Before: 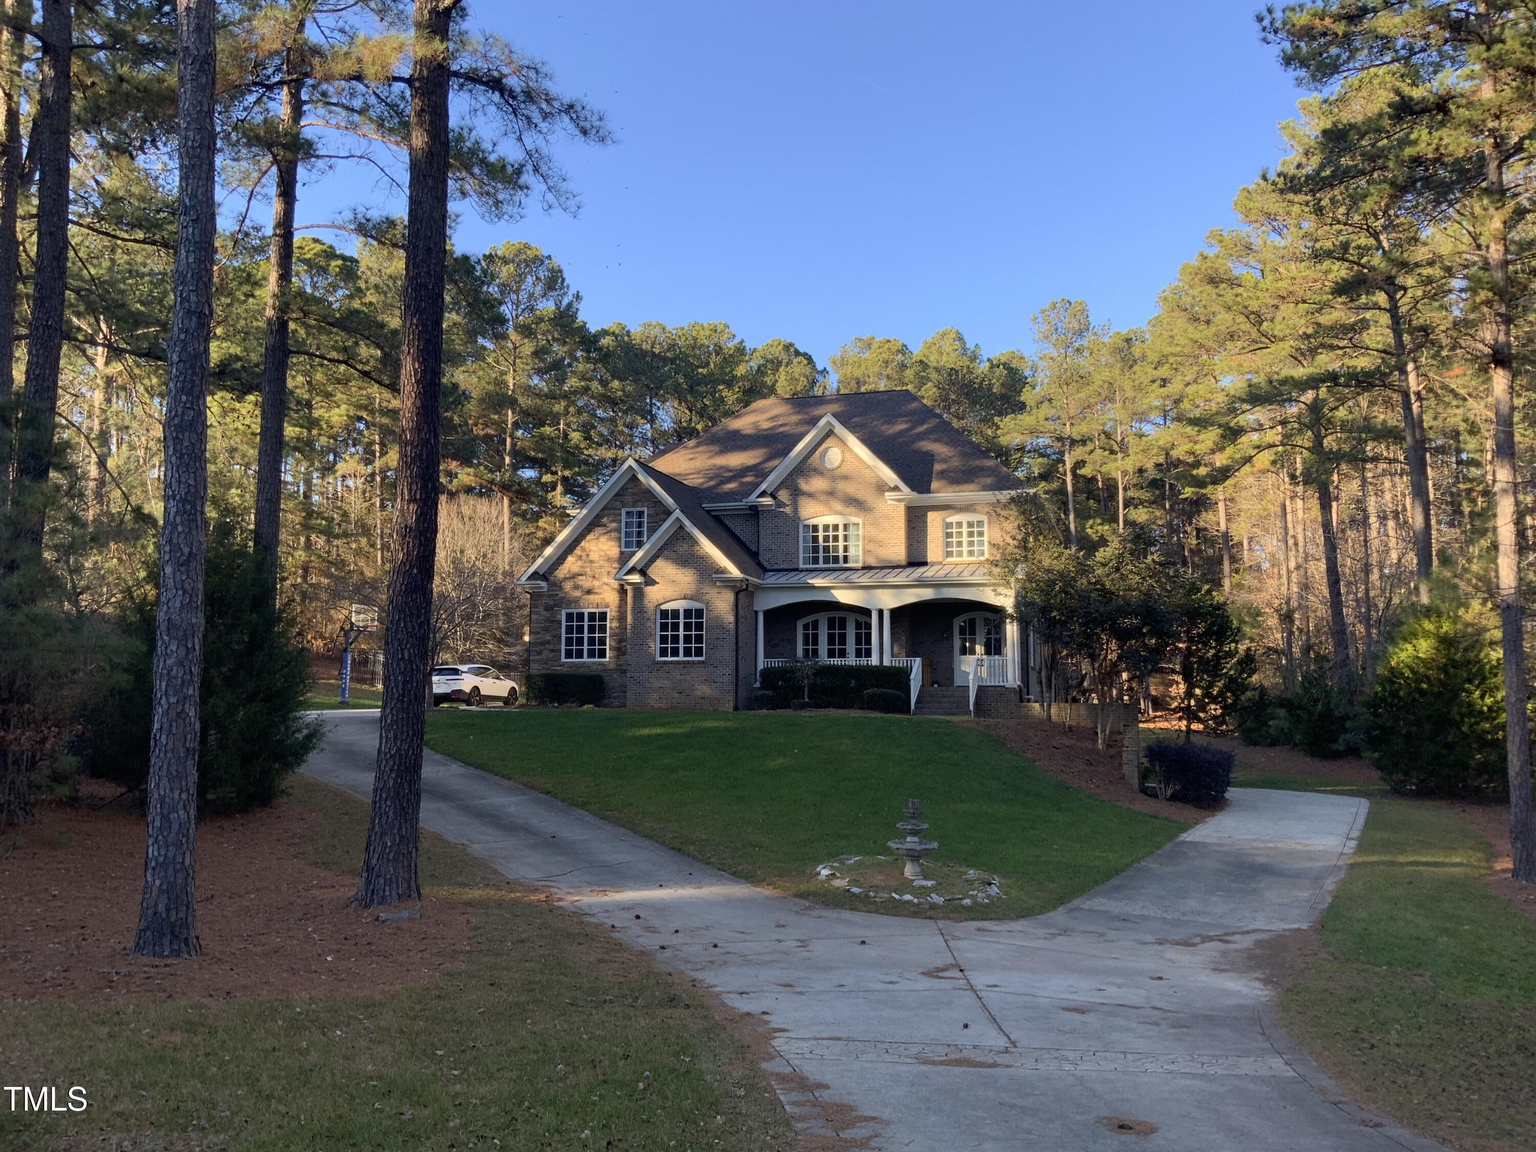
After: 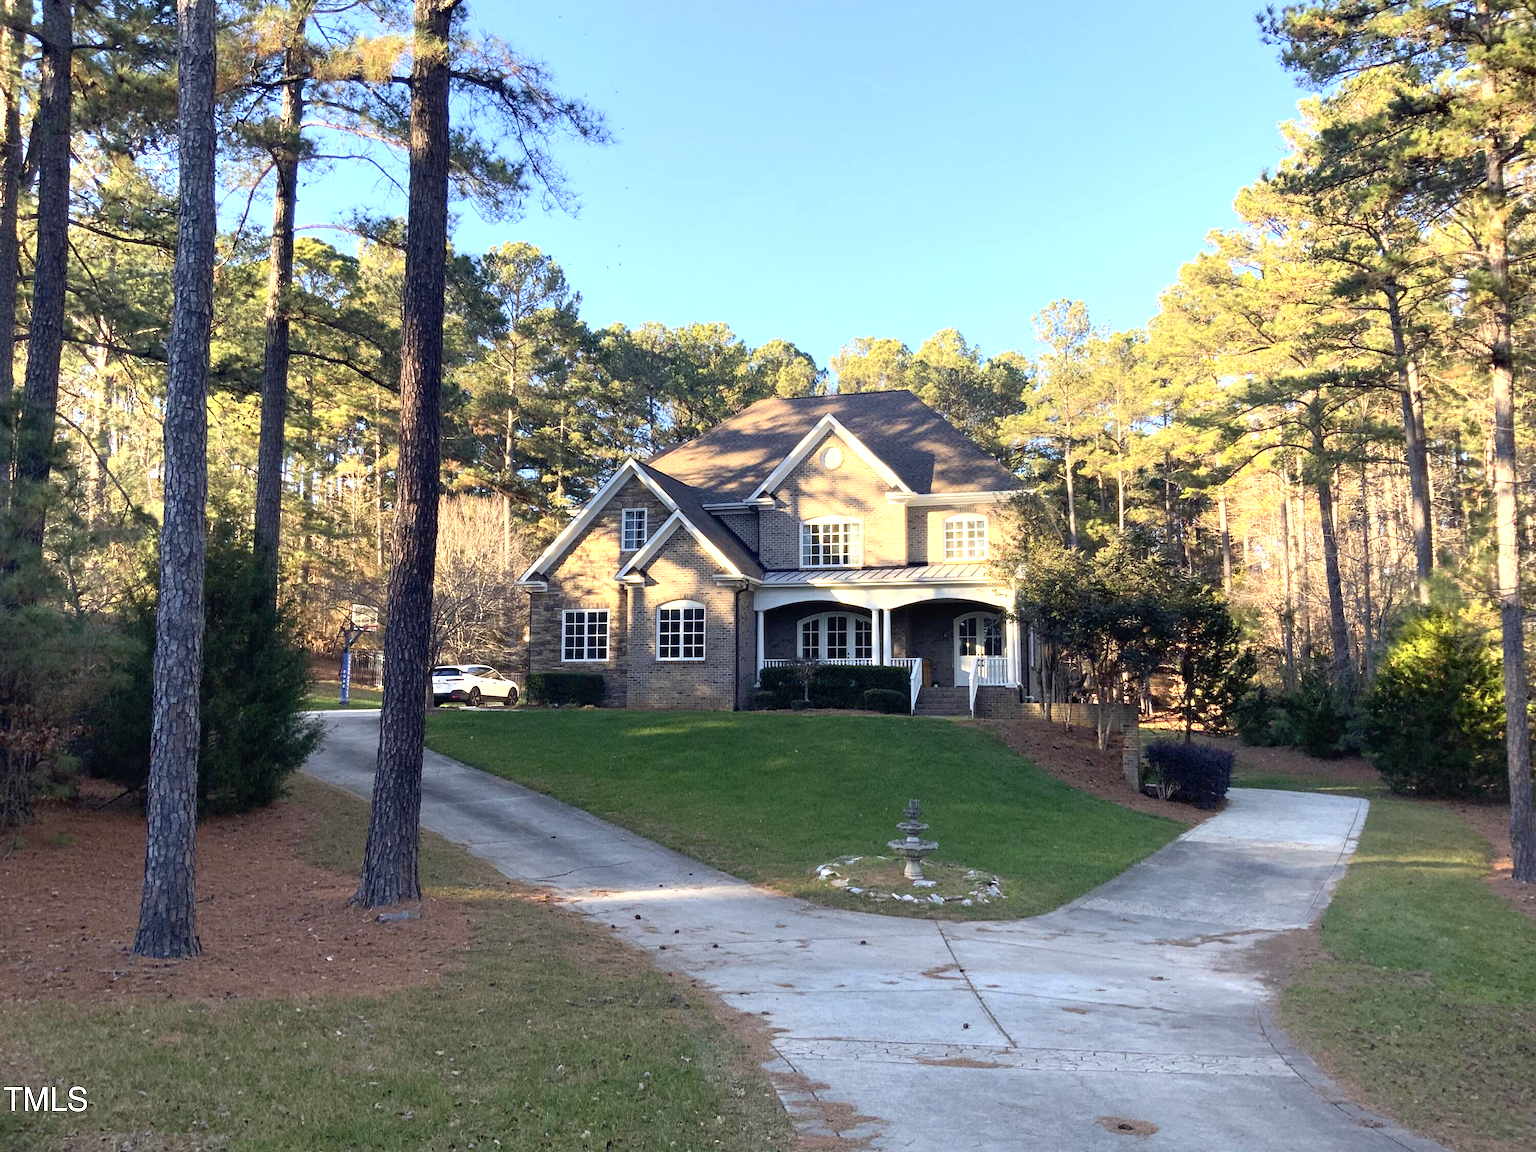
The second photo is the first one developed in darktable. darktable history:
exposure: black level correction 0, exposure 1.1 EV, compensate exposure bias true, compensate highlight preservation false
contrast brightness saturation: contrast 0.079, saturation 0.024
